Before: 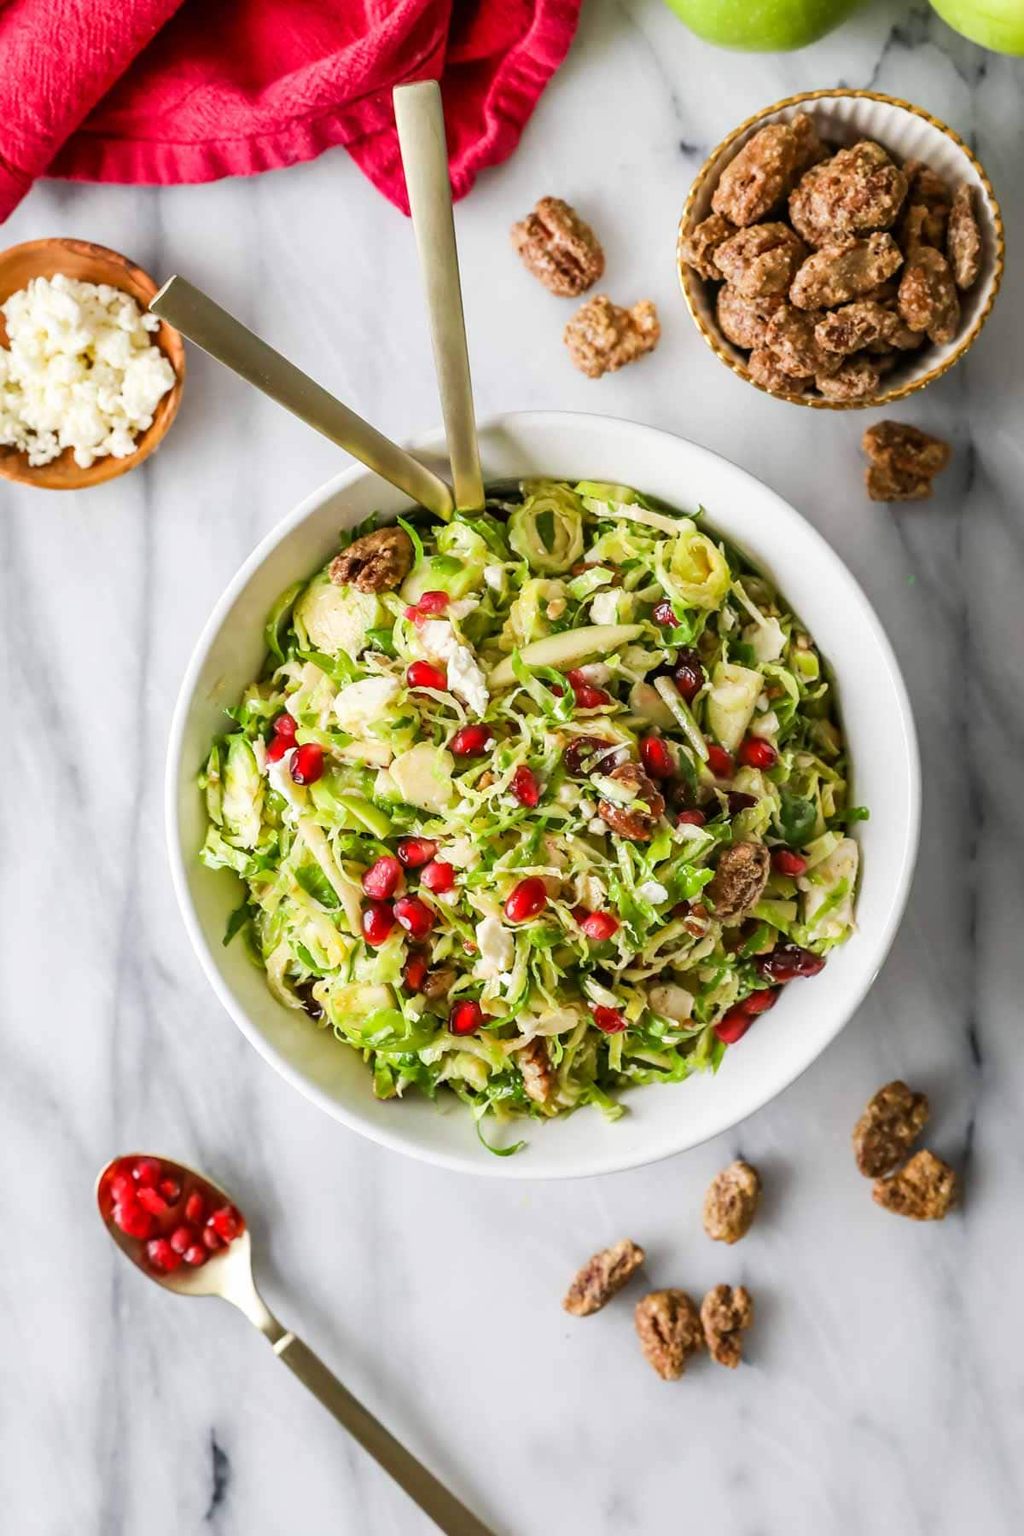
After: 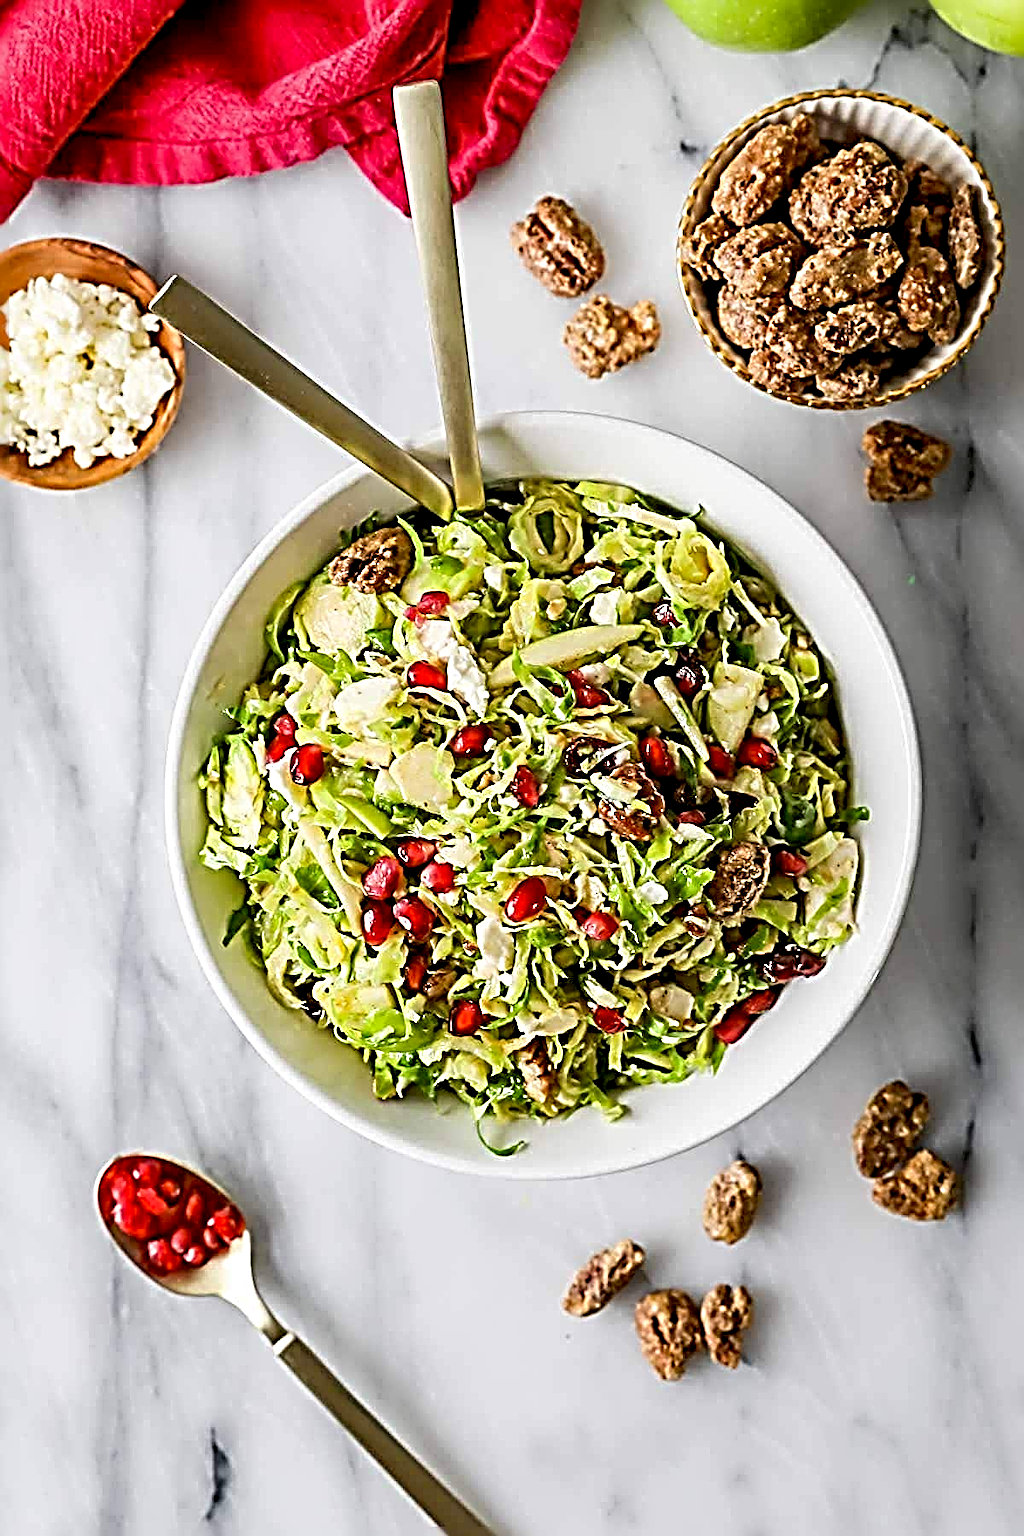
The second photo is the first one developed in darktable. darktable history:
sharpen: radius 4.019, amount 1.995
exposure: black level correction 0.01, exposure 0.007 EV, compensate highlight preservation false
